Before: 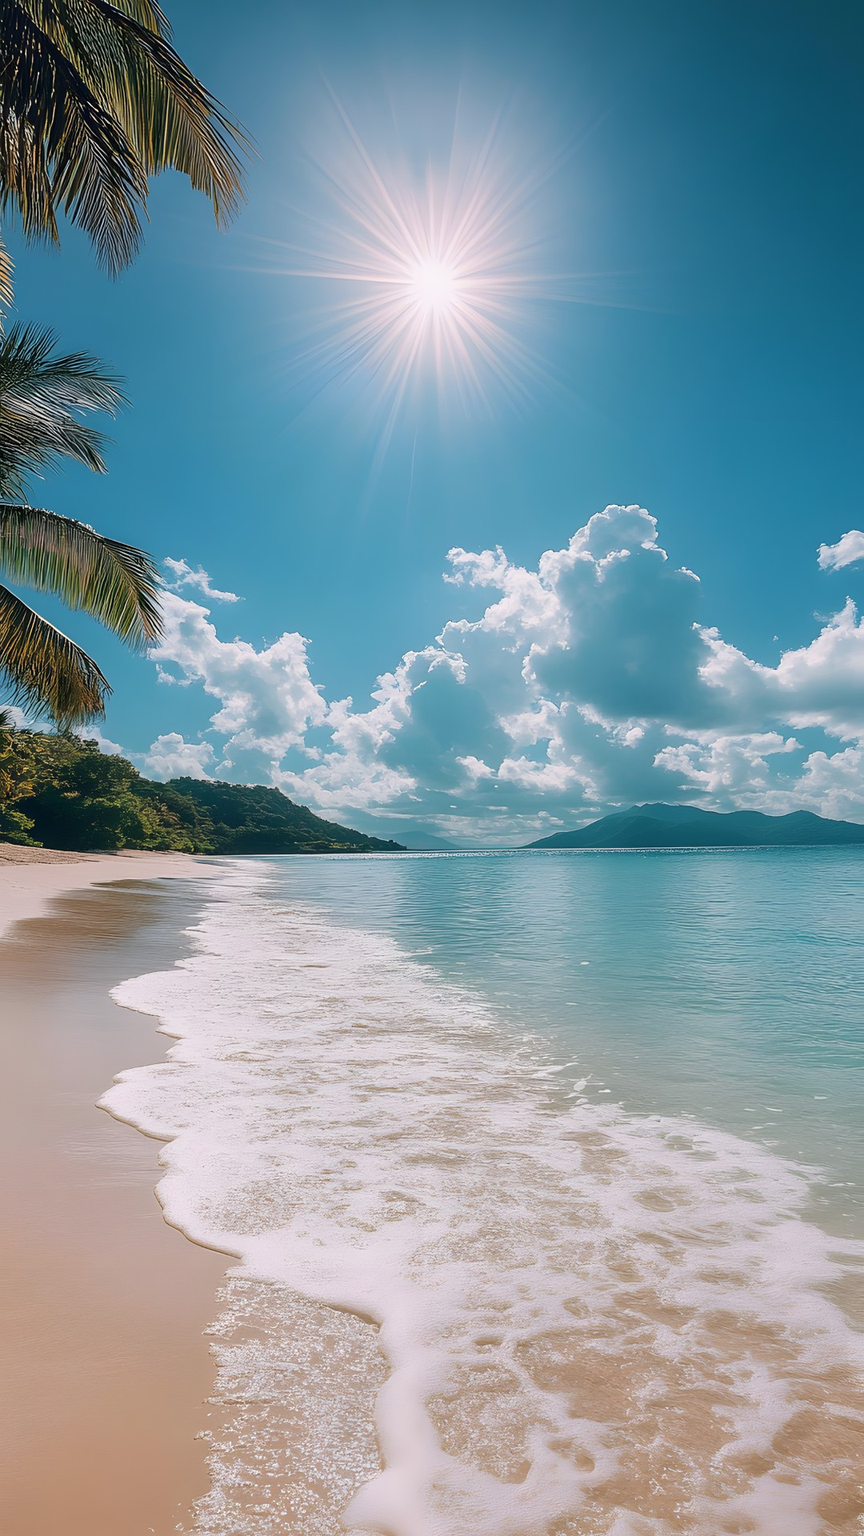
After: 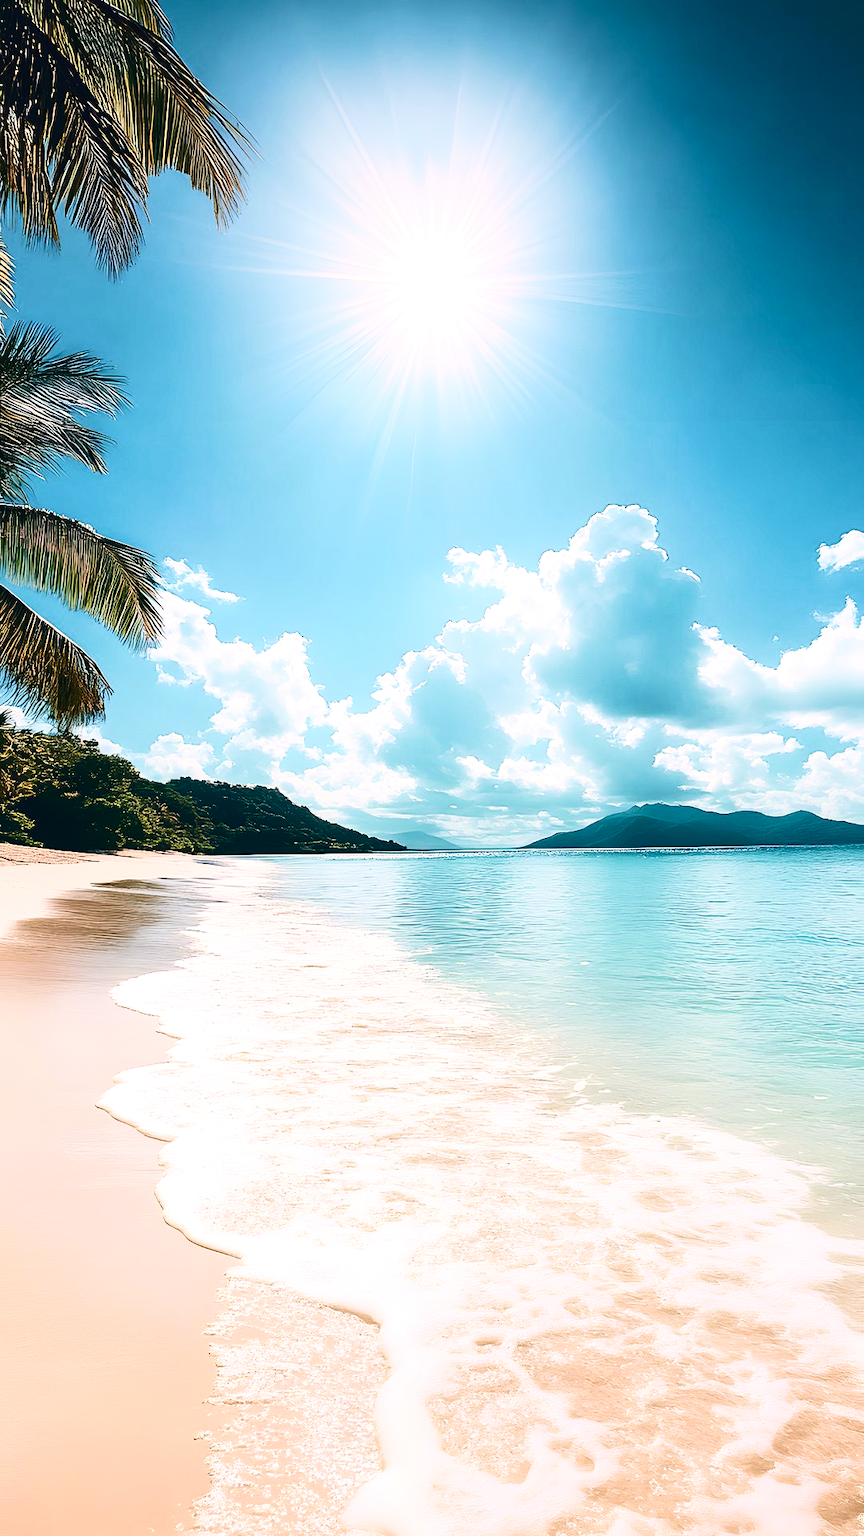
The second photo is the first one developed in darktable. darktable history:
contrast brightness saturation: contrast 0.39, brightness 0.1
tone equalizer: -8 EV -0.75 EV, -7 EV -0.7 EV, -6 EV -0.6 EV, -5 EV -0.4 EV, -3 EV 0.4 EV, -2 EV 0.6 EV, -1 EV 0.7 EV, +0 EV 0.75 EV, edges refinement/feathering 500, mask exposure compensation -1.57 EV, preserve details no
color balance rgb: shadows lift › chroma 2%, shadows lift › hue 250°, power › hue 326.4°, highlights gain › chroma 2%, highlights gain › hue 64.8°, global offset › luminance 0.5%, global offset › hue 58.8°, perceptual saturation grading › highlights -25%, perceptual saturation grading › shadows 30%, global vibrance 15%
velvia: strength 36.57%
